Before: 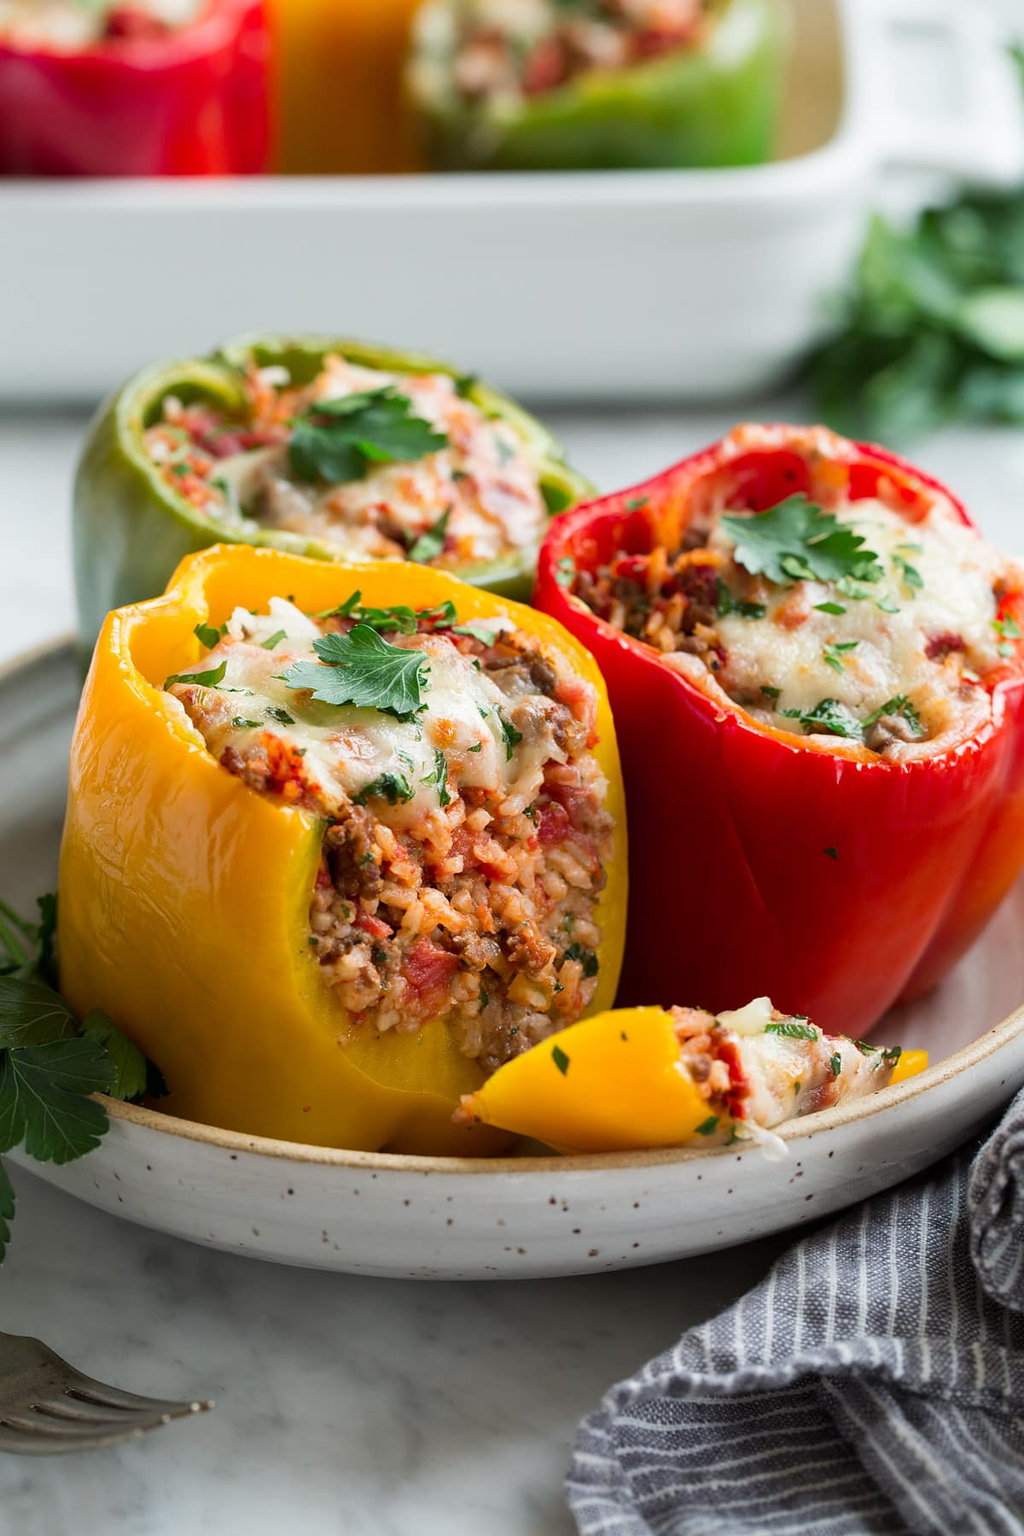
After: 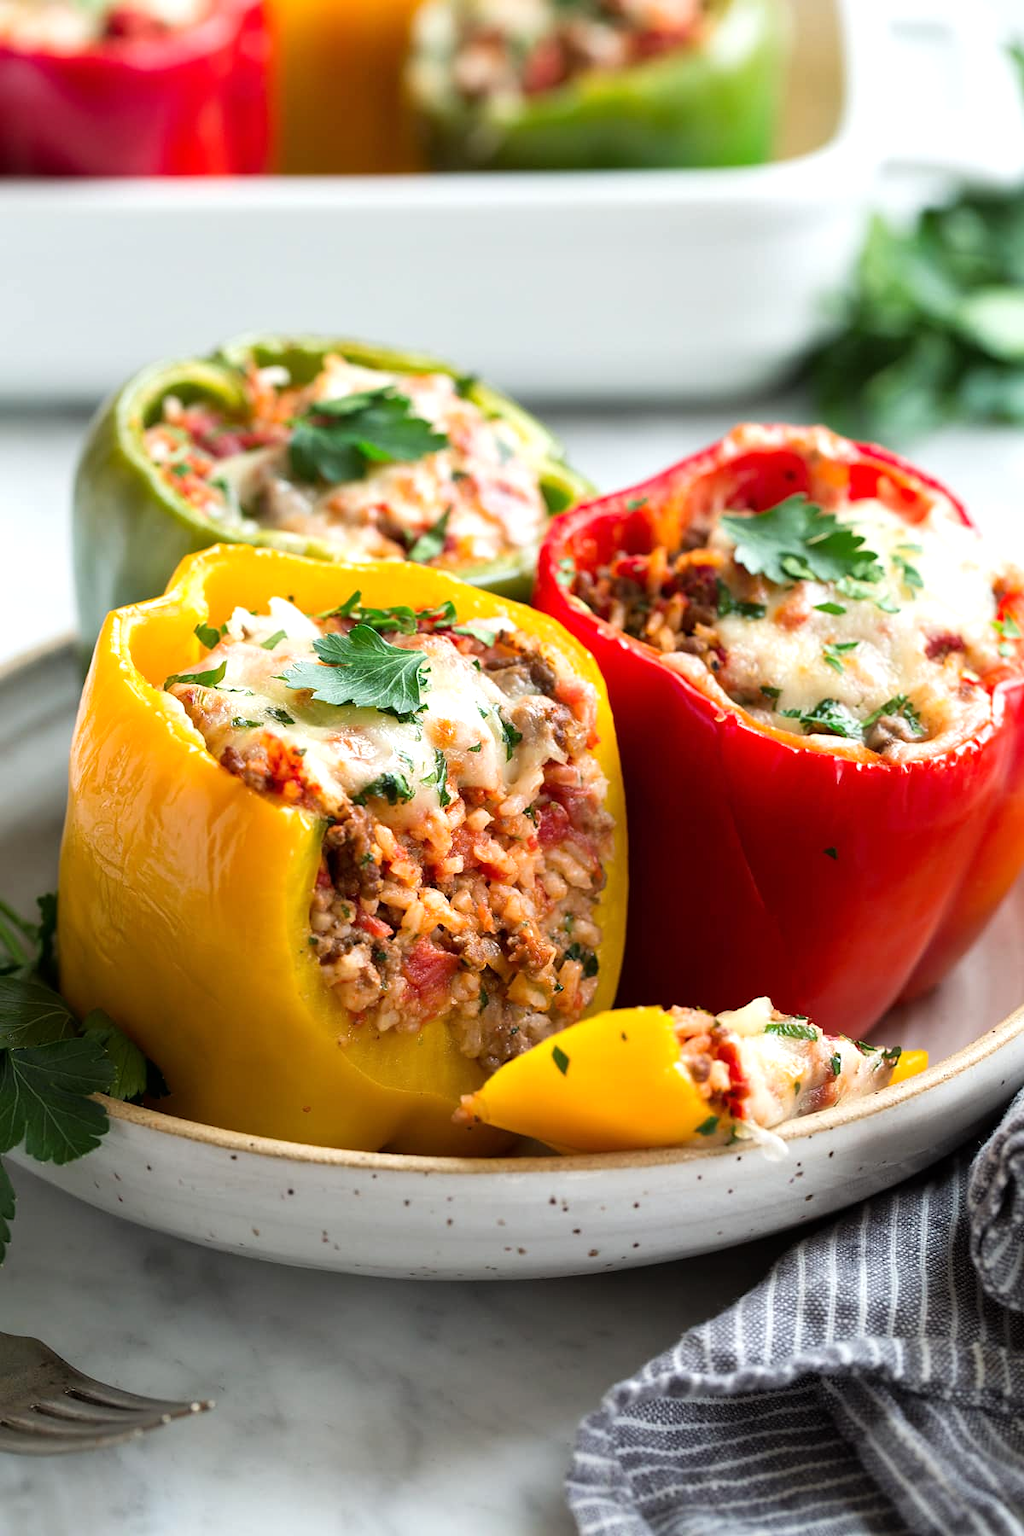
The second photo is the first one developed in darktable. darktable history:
tone equalizer: -8 EV -0.403 EV, -7 EV -0.402 EV, -6 EV -0.324 EV, -5 EV -0.206 EV, -3 EV 0.194 EV, -2 EV 0.305 EV, -1 EV 0.4 EV, +0 EV 0.392 EV
